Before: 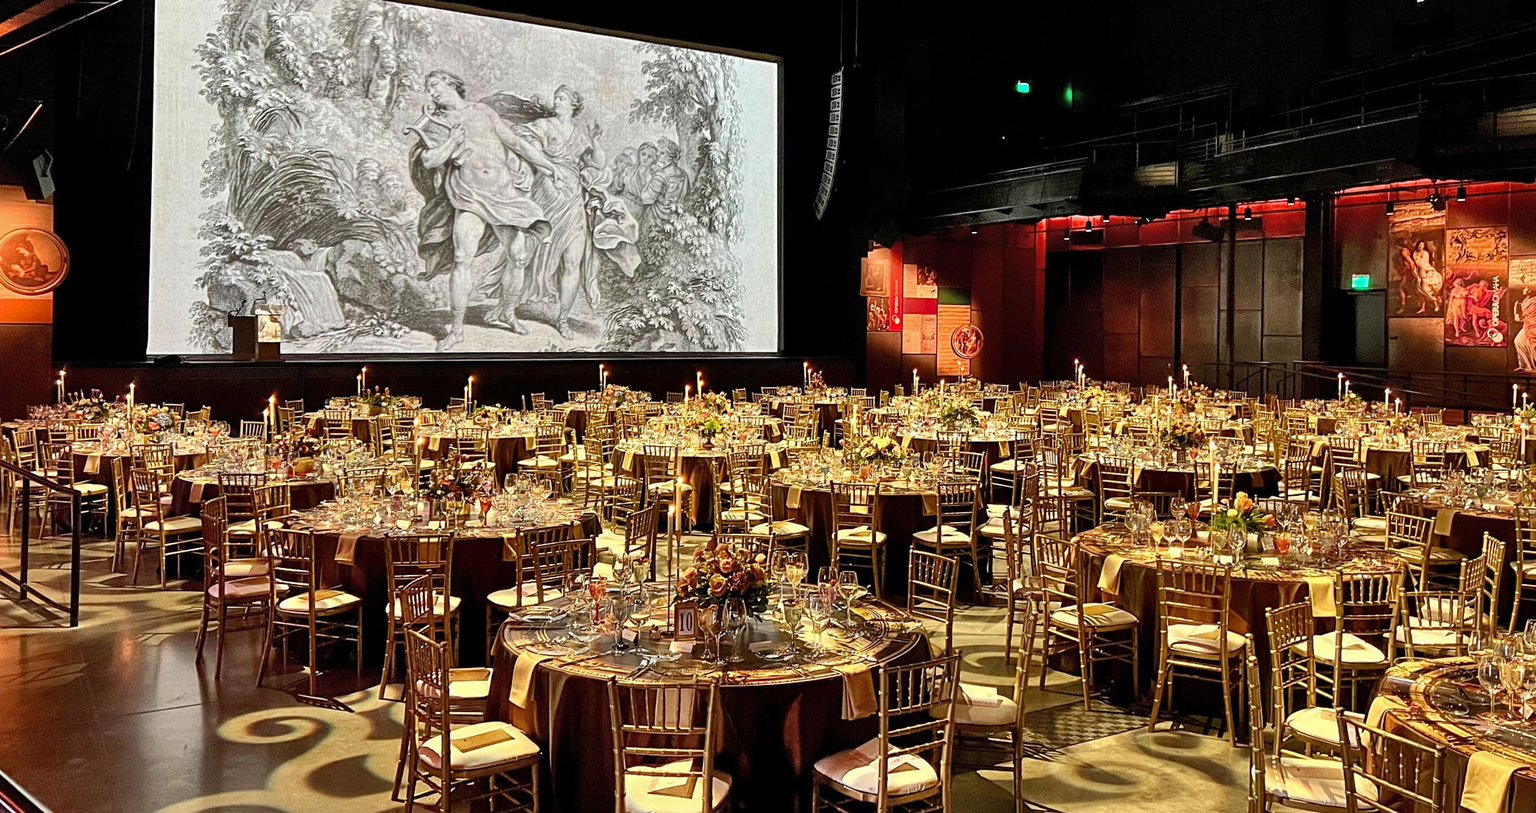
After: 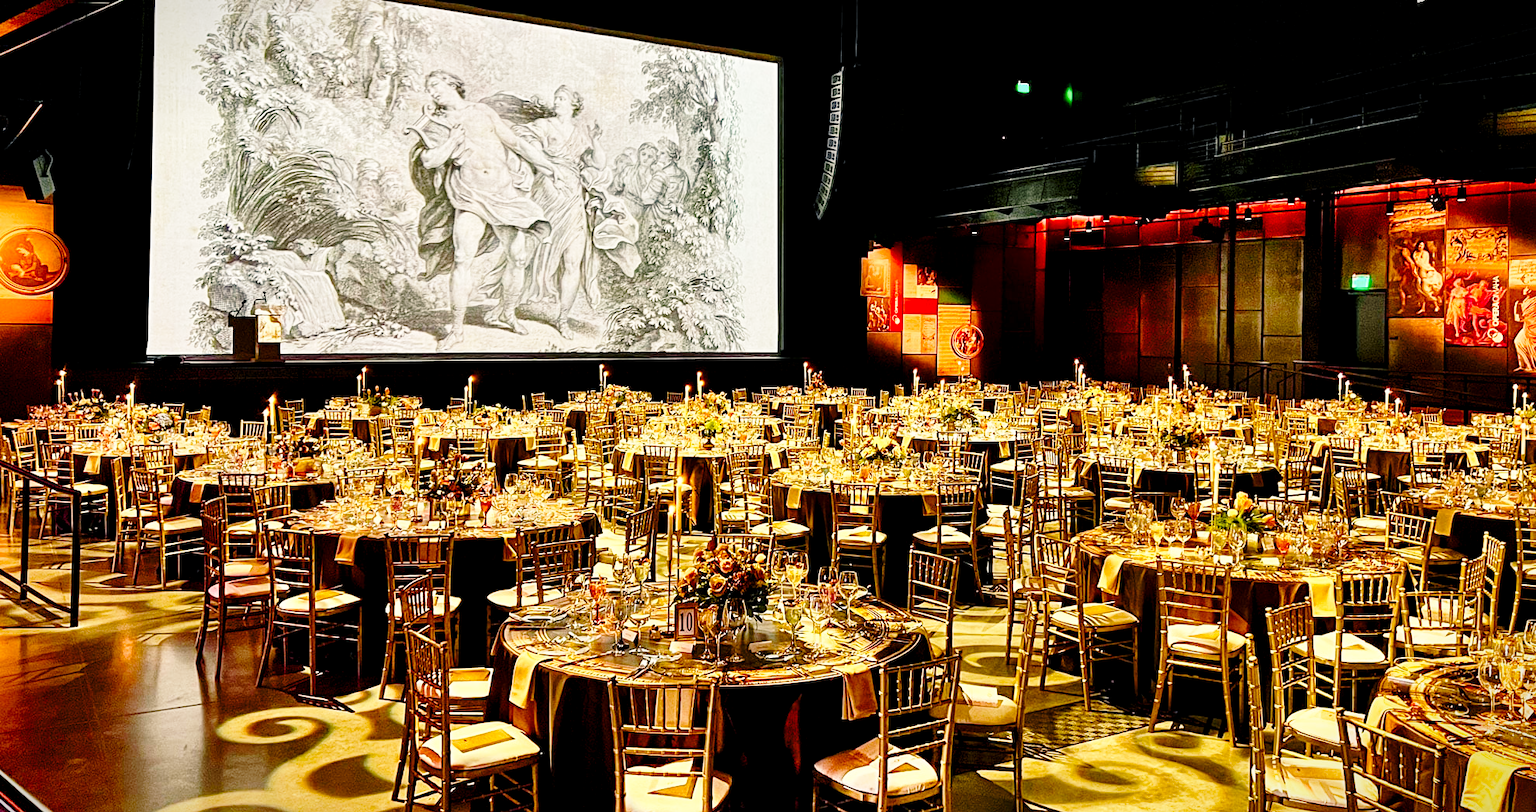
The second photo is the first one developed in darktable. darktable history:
color balance rgb: shadows lift › chroma 3%, shadows lift › hue 240.84°, highlights gain › chroma 3%, highlights gain › hue 73.2°, global offset › luminance -0.5%, perceptual saturation grading › global saturation 20%, perceptual saturation grading › highlights -25%, perceptual saturation grading › shadows 50%, global vibrance 25.26%
vignetting: fall-off start 98.29%, fall-off radius 100%, brightness -1, saturation 0.5, width/height ratio 1.428
base curve: curves: ch0 [(0, 0) (0.028, 0.03) (0.121, 0.232) (0.46, 0.748) (0.859, 0.968) (1, 1)], preserve colors none
